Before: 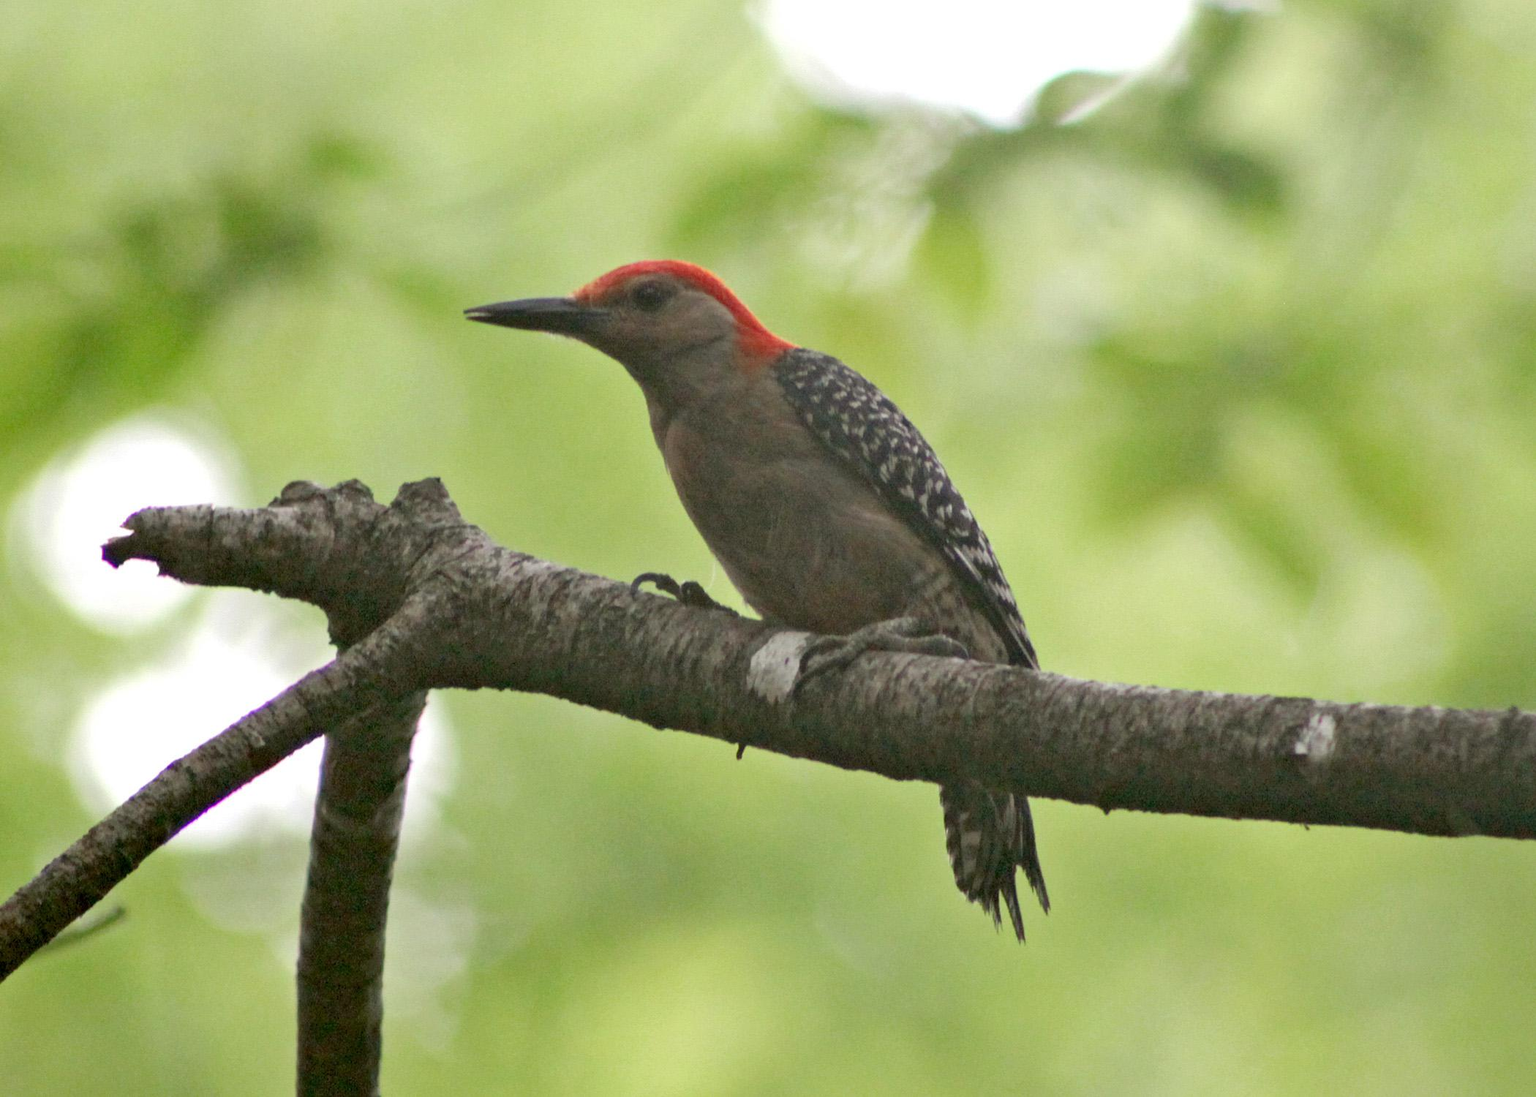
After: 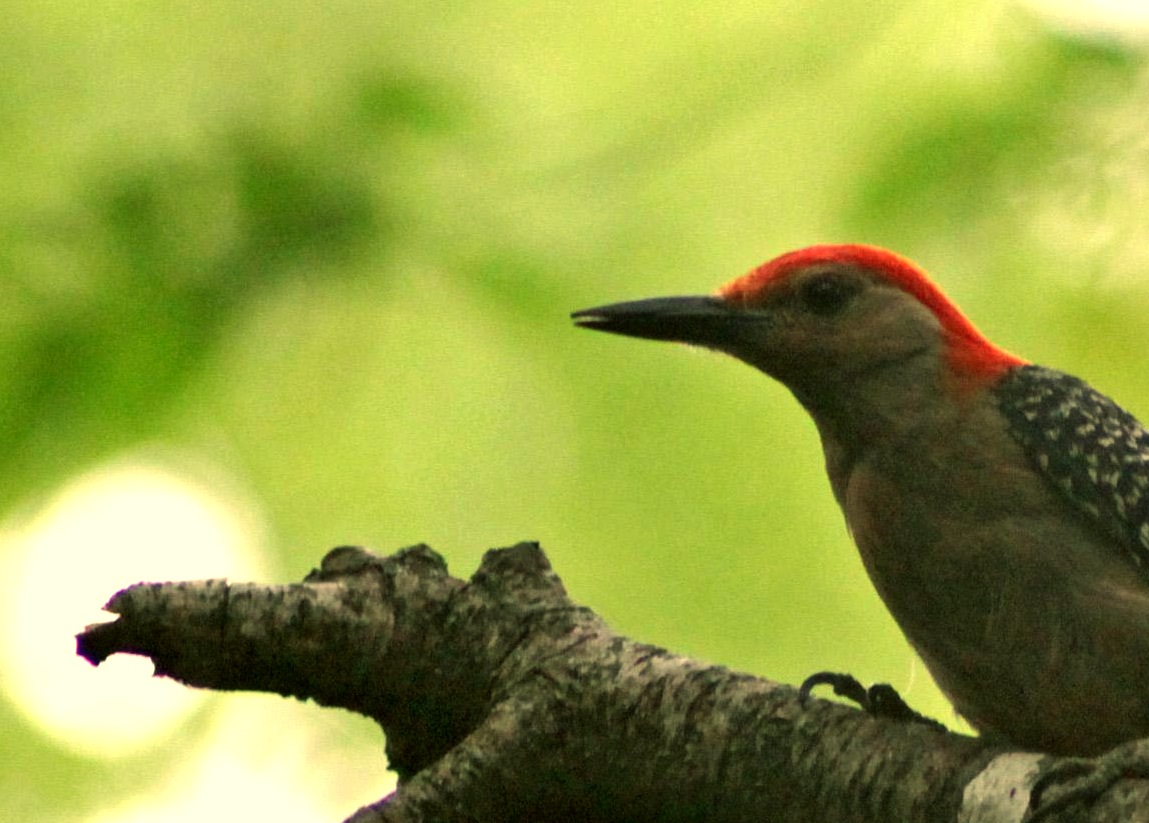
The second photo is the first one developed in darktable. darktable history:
color balance: mode lift, gamma, gain (sRGB), lift [1.014, 0.966, 0.918, 0.87], gamma [0.86, 0.734, 0.918, 0.976], gain [1.063, 1.13, 1.063, 0.86]
crop and rotate: left 3.047%, top 7.509%, right 42.236%, bottom 37.598%
